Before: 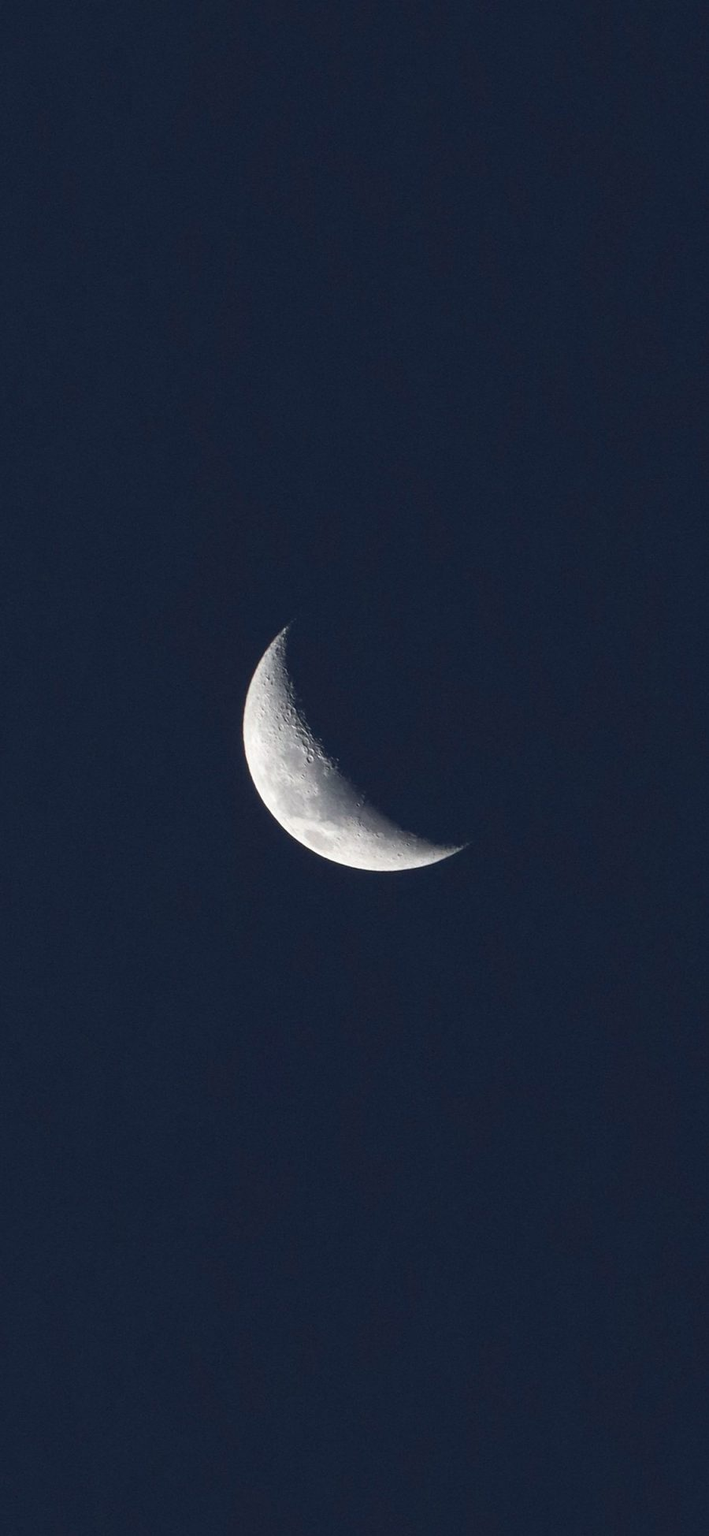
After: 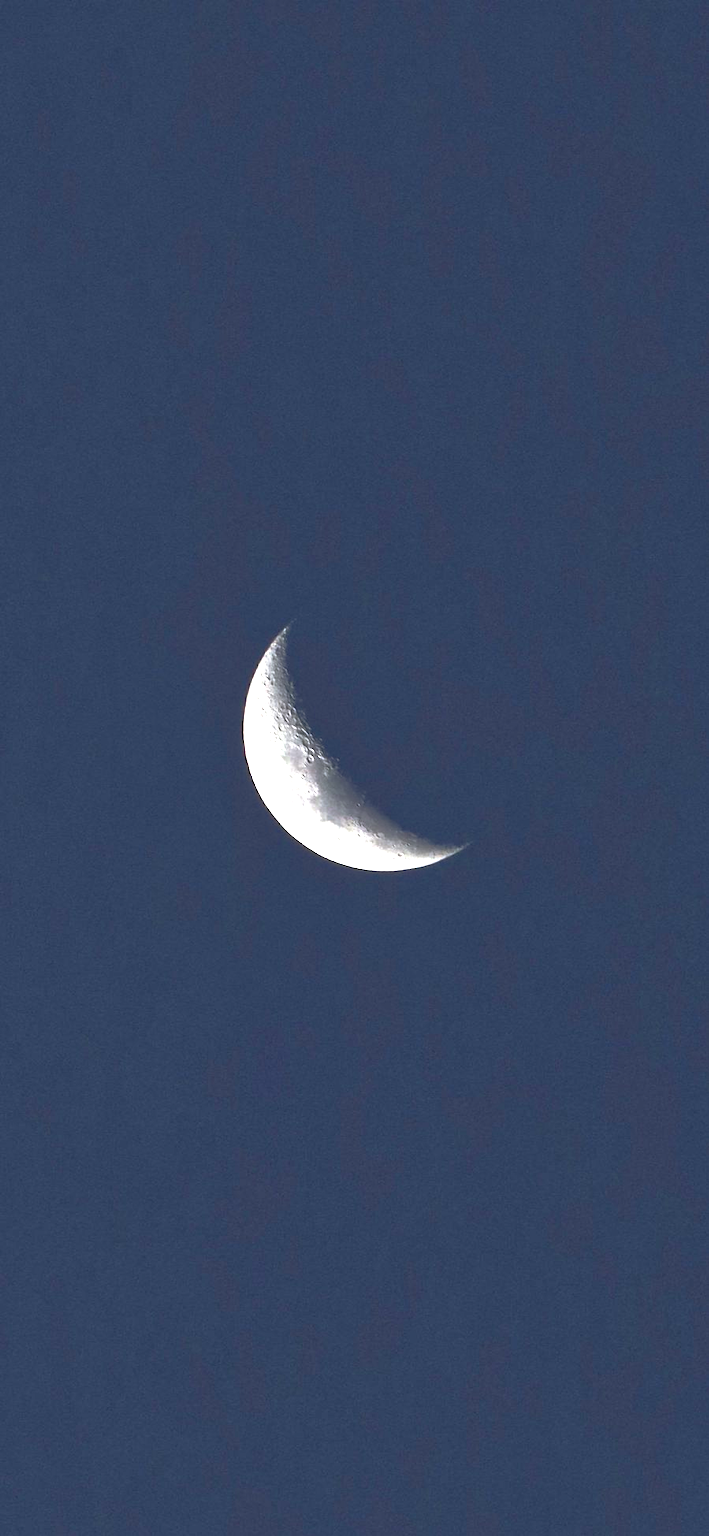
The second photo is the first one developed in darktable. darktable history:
base curve: curves: ch0 [(0, 0) (0.595, 0.418) (1, 1)], preserve colors none
exposure: black level correction 0, exposure 1.106 EV, compensate highlight preservation false
tone equalizer: -7 EV 0.155 EV, -6 EV 0.593 EV, -5 EV 1.18 EV, -4 EV 1.34 EV, -3 EV 1.18 EV, -2 EV 0.6 EV, -1 EV 0.146 EV
